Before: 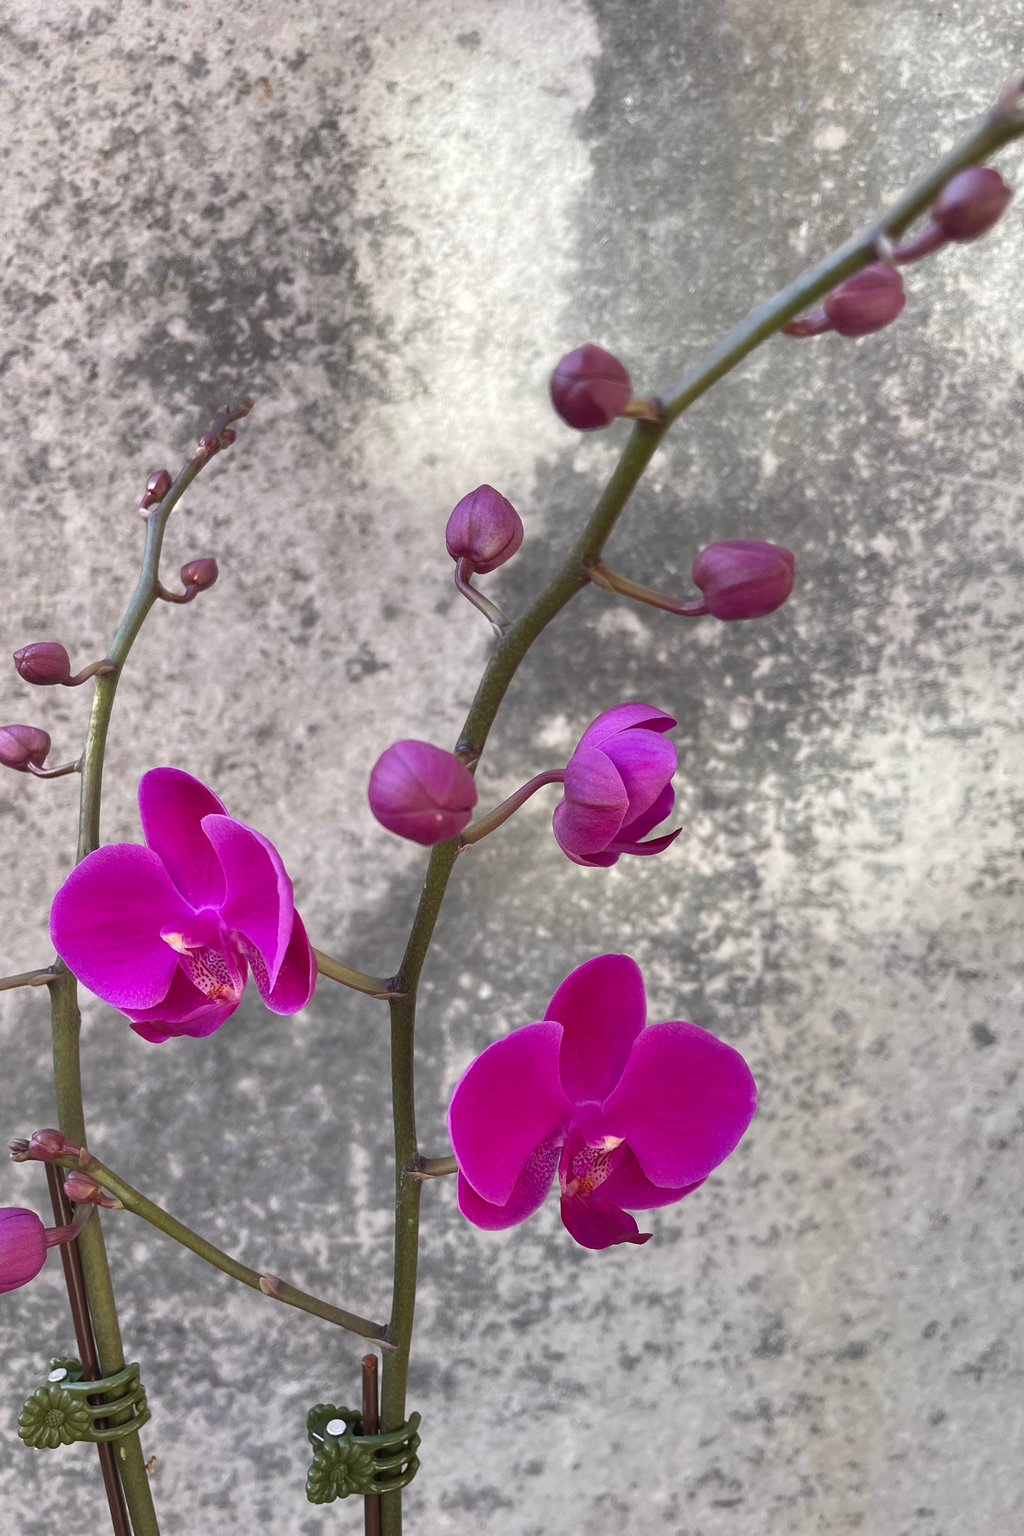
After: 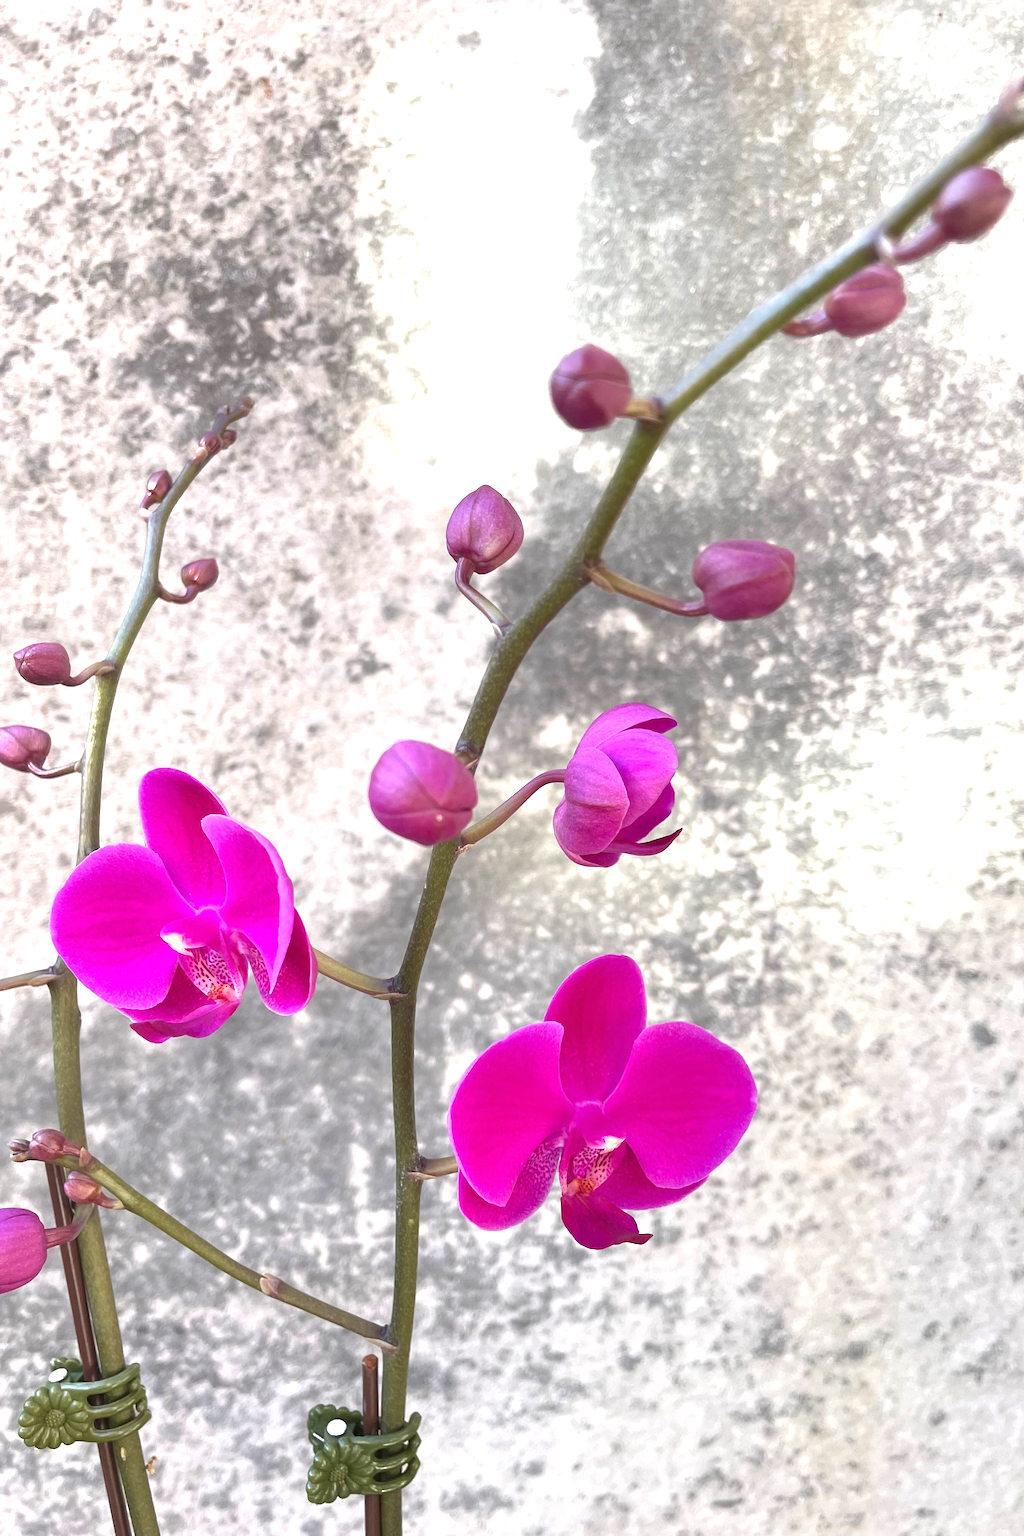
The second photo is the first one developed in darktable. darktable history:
exposure: black level correction 0, exposure 1.027 EV, compensate highlight preservation false
